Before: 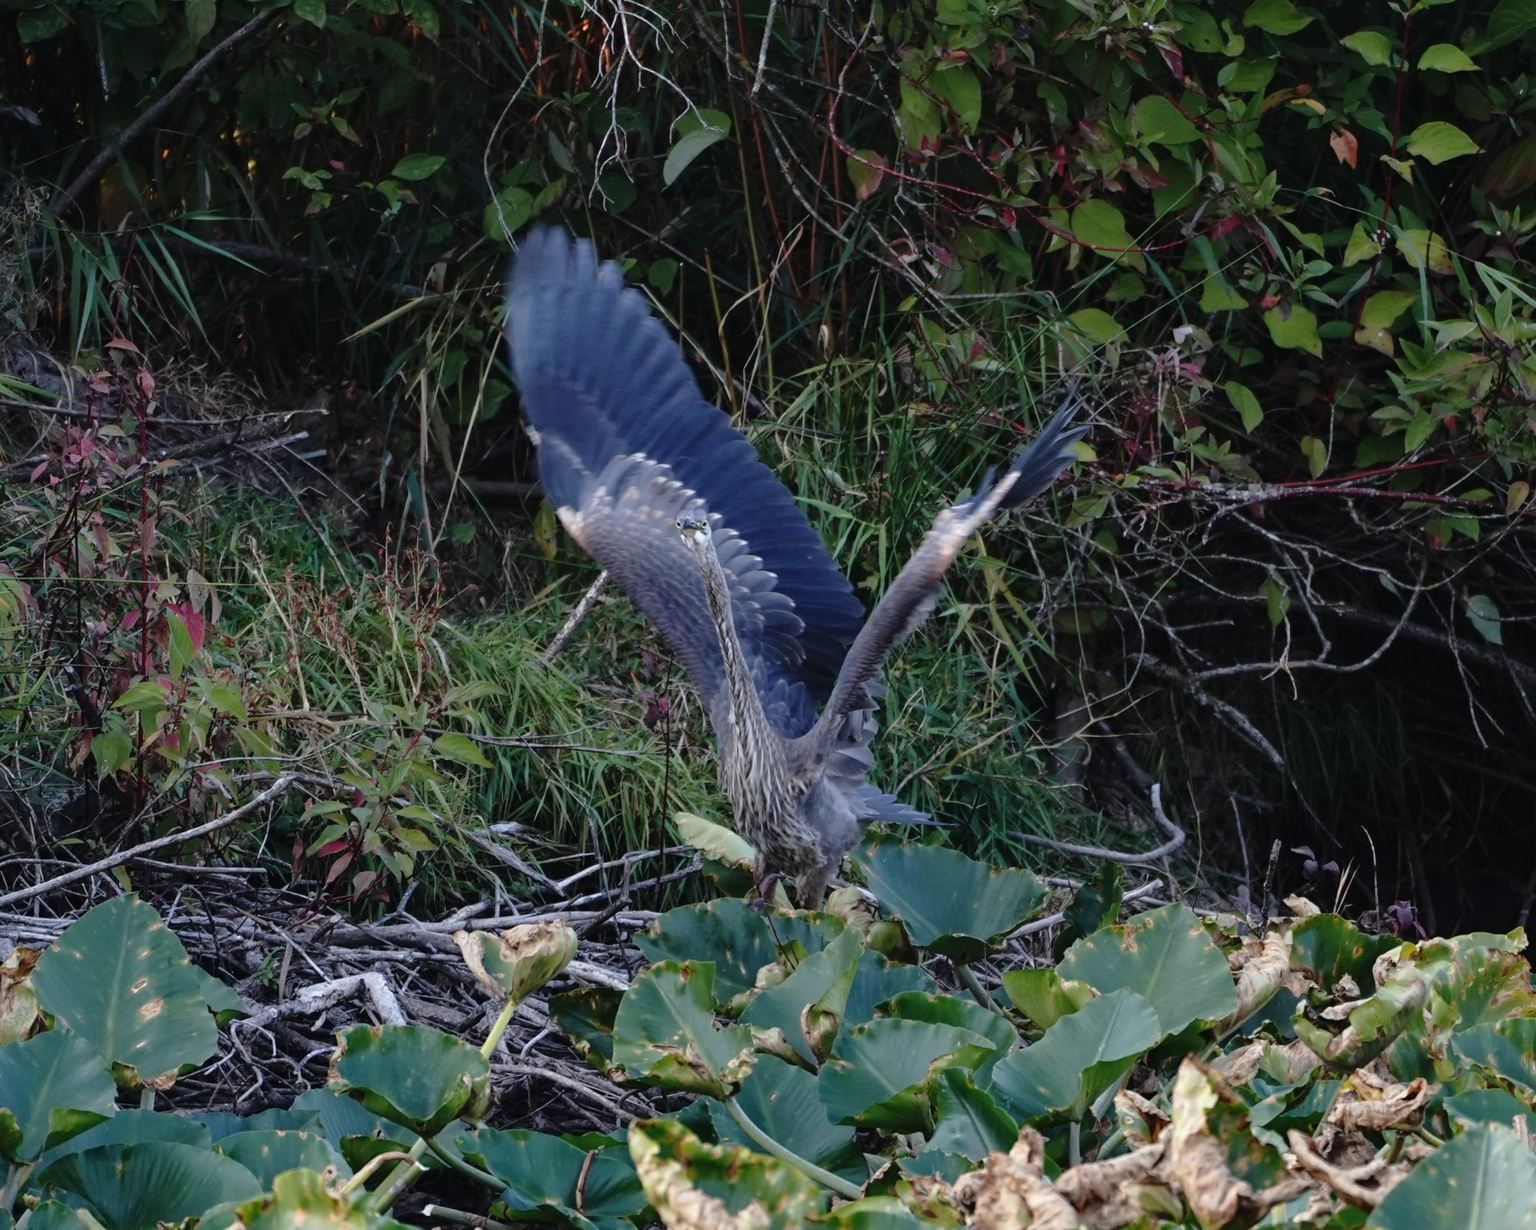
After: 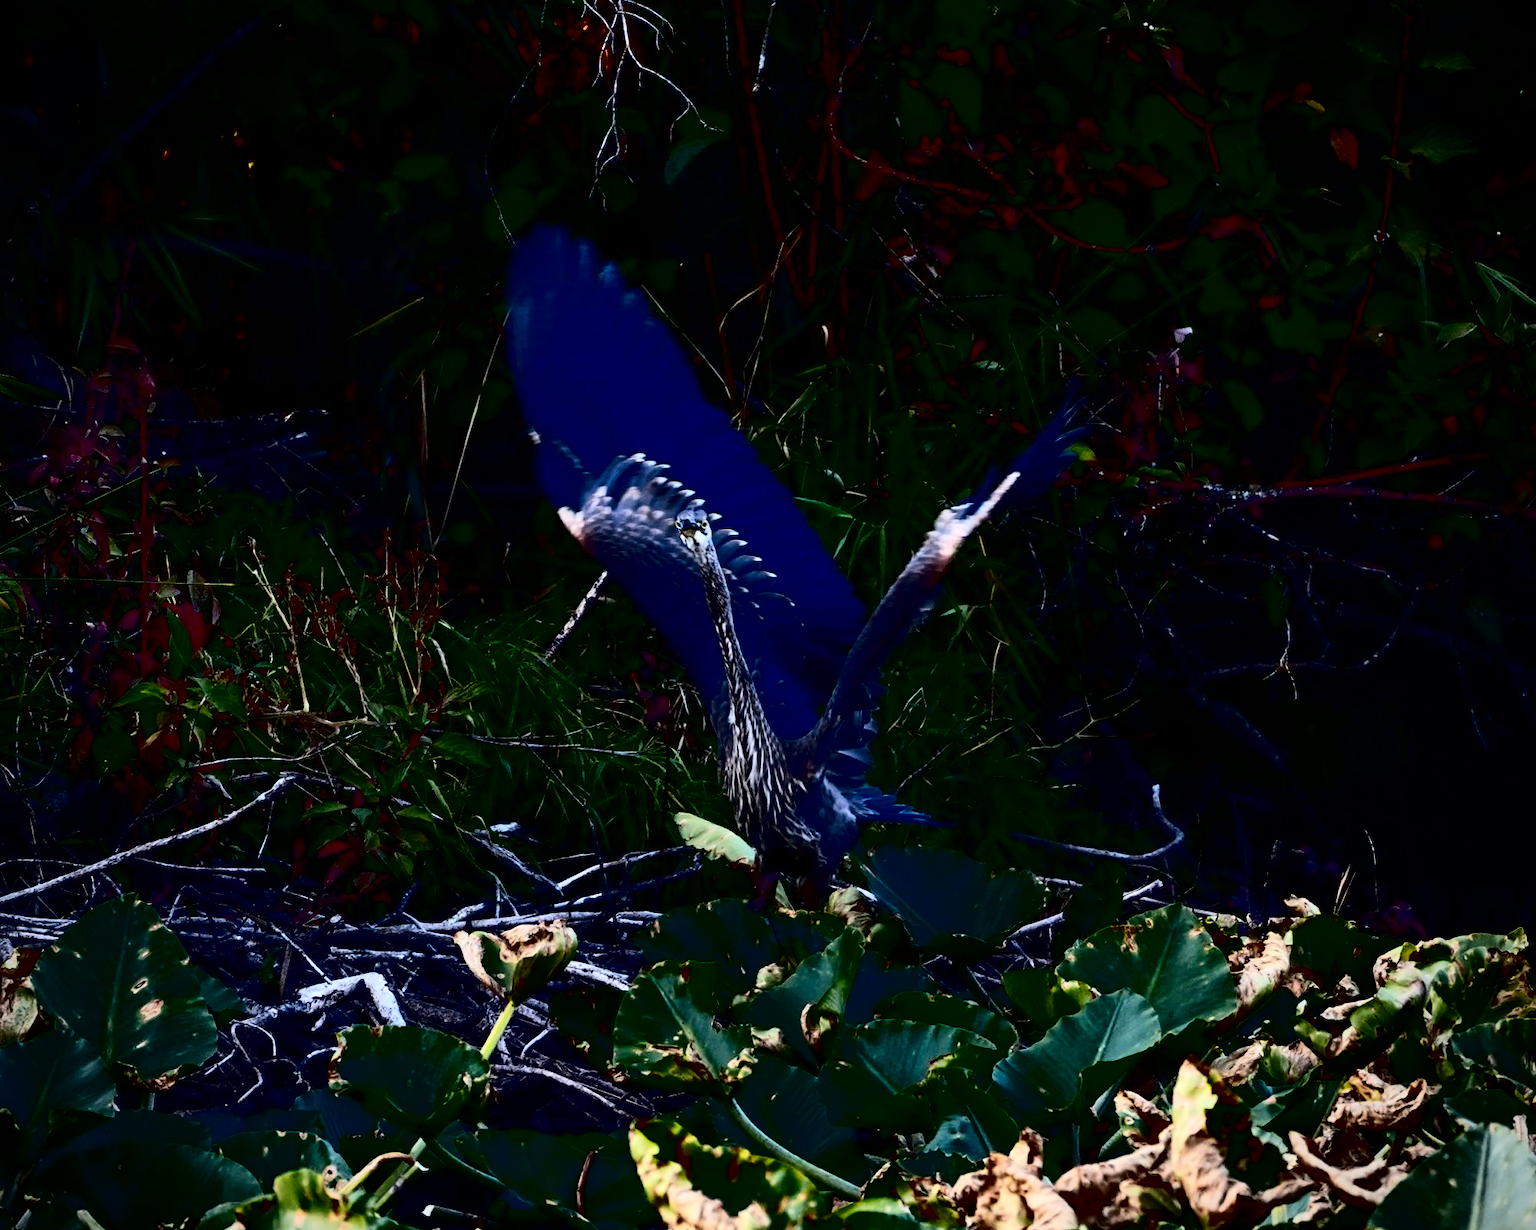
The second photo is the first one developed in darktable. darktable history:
vignetting: fall-off radius 60.88%
contrast brightness saturation: contrast 0.767, brightness -0.993, saturation 0.99
